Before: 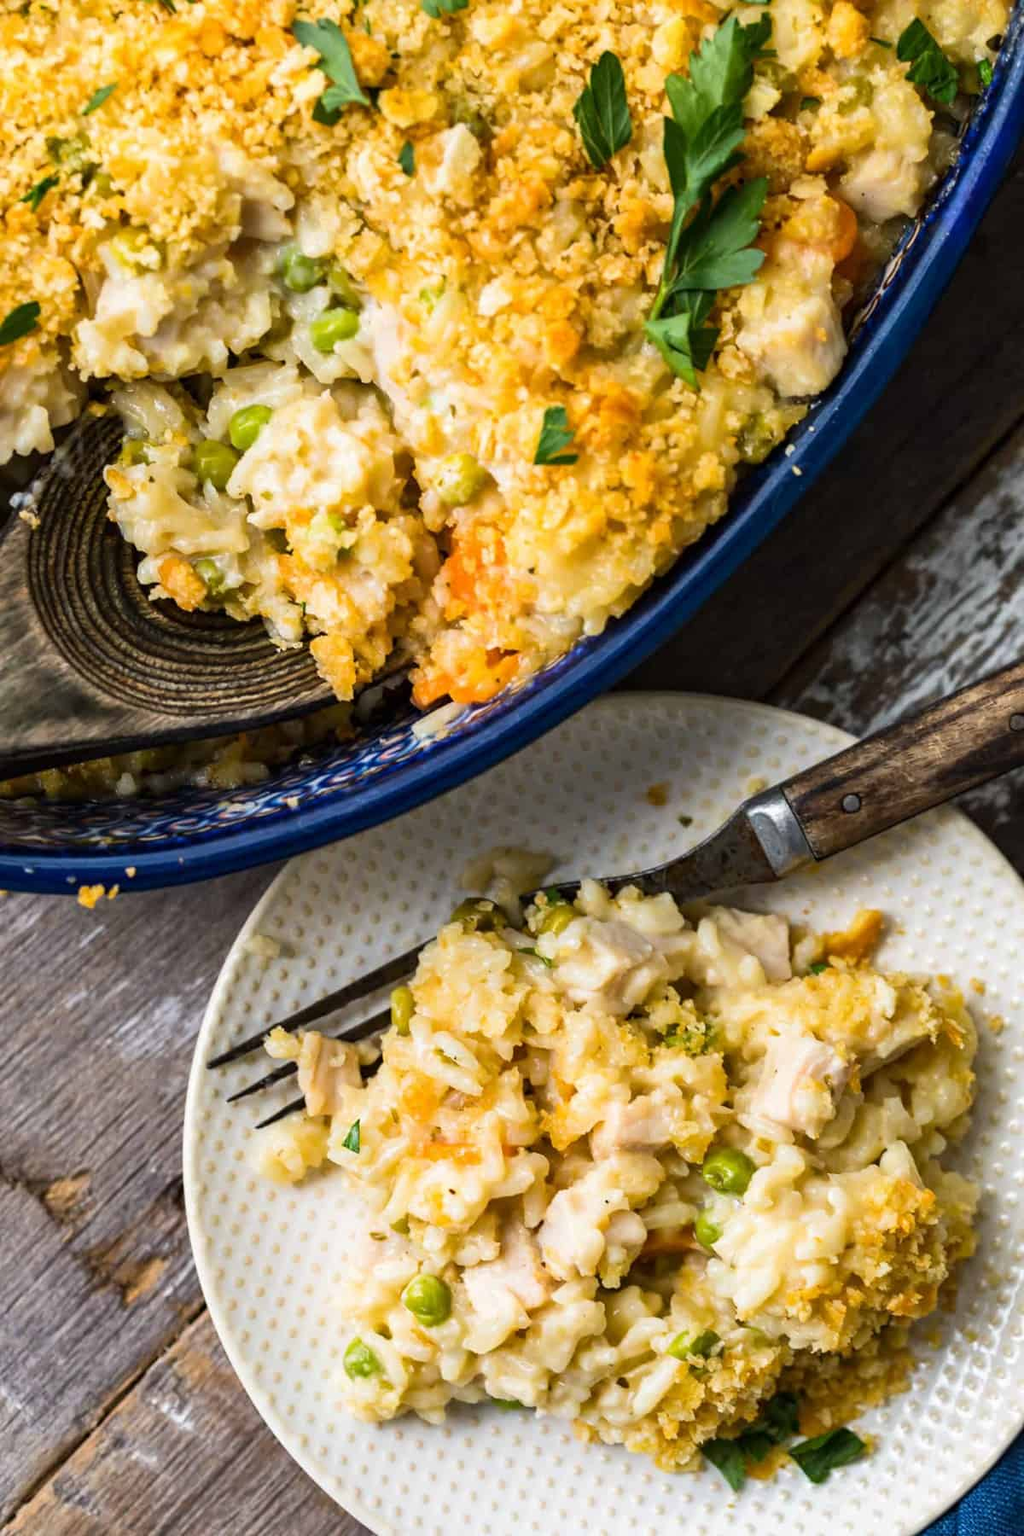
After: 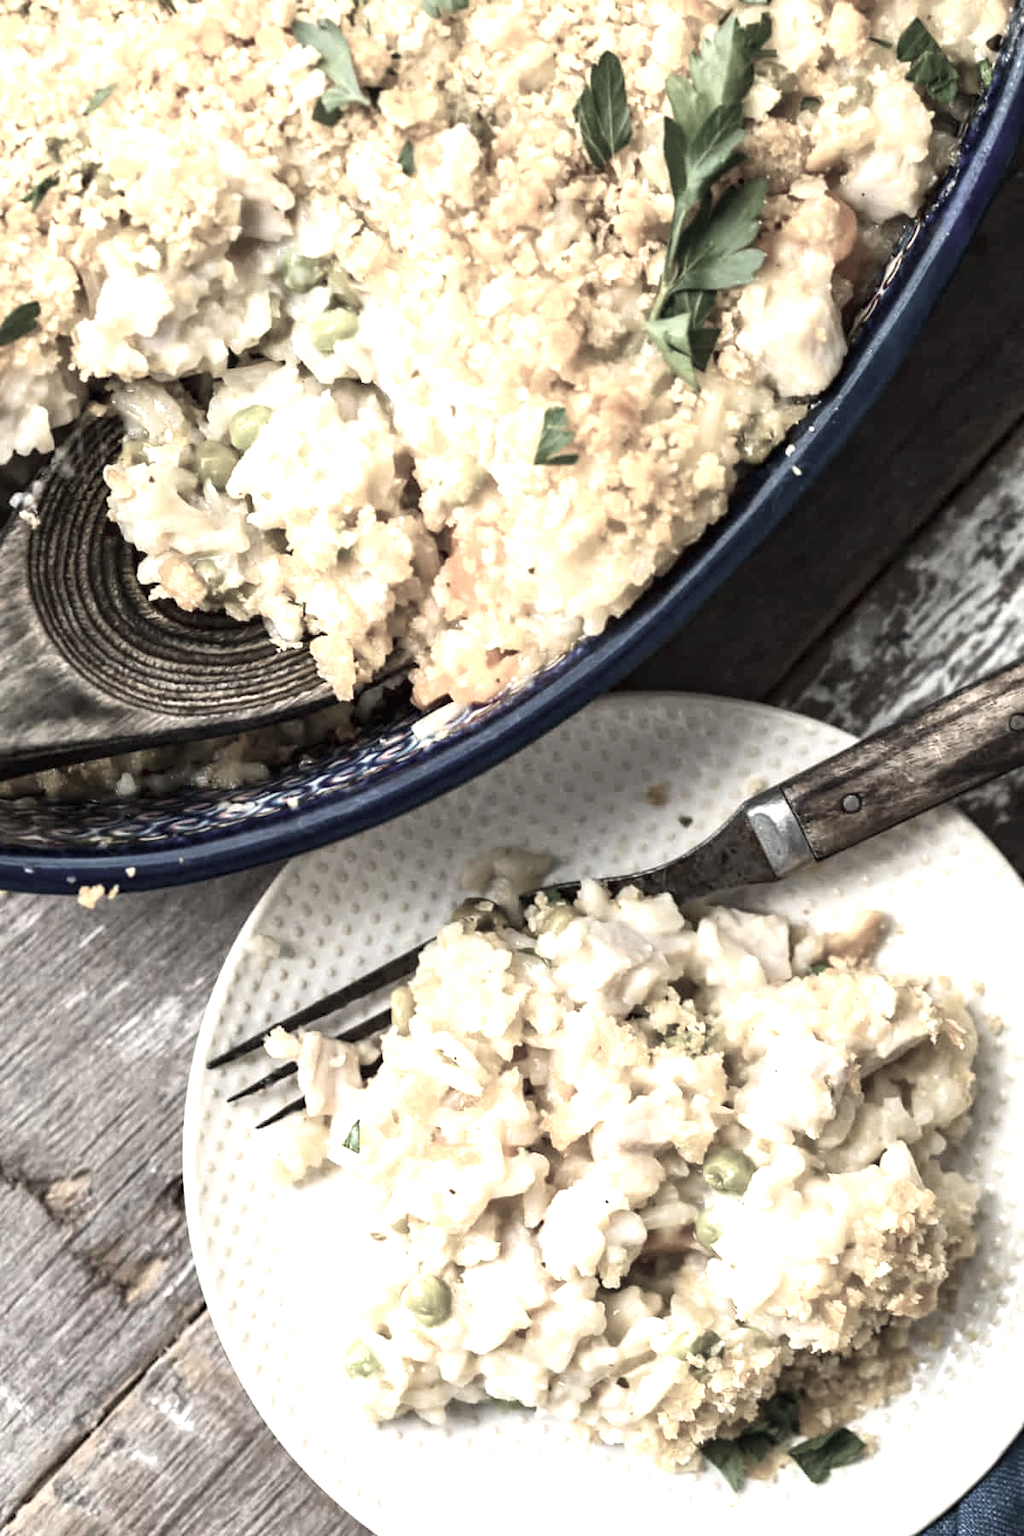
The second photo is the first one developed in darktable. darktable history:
exposure: black level correction 0, exposure 0.9 EV, compensate exposure bias true, compensate highlight preservation false
color zones: curves: ch1 [(0, 0.34) (0.143, 0.164) (0.286, 0.152) (0.429, 0.176) (0.571, 0.173) (0.714, 0.188) (0.857, 0.199) (1, 0.34)]
contrast brightness saturation: contrast 0.07
white balance: red 1.029, blue 0.92
